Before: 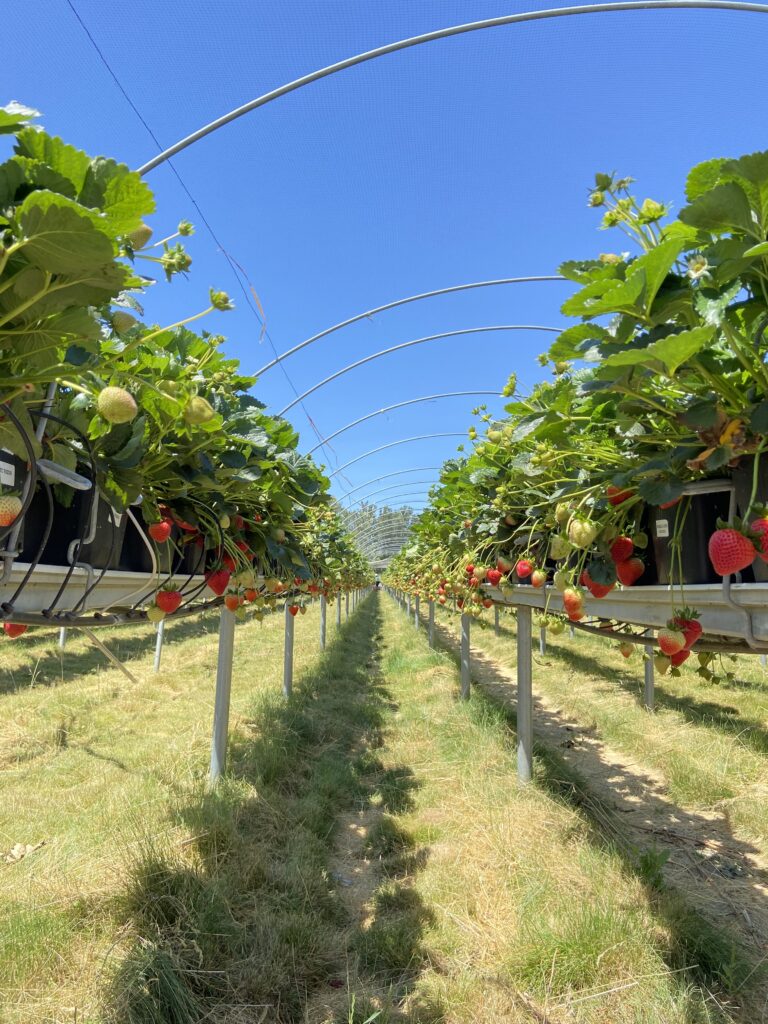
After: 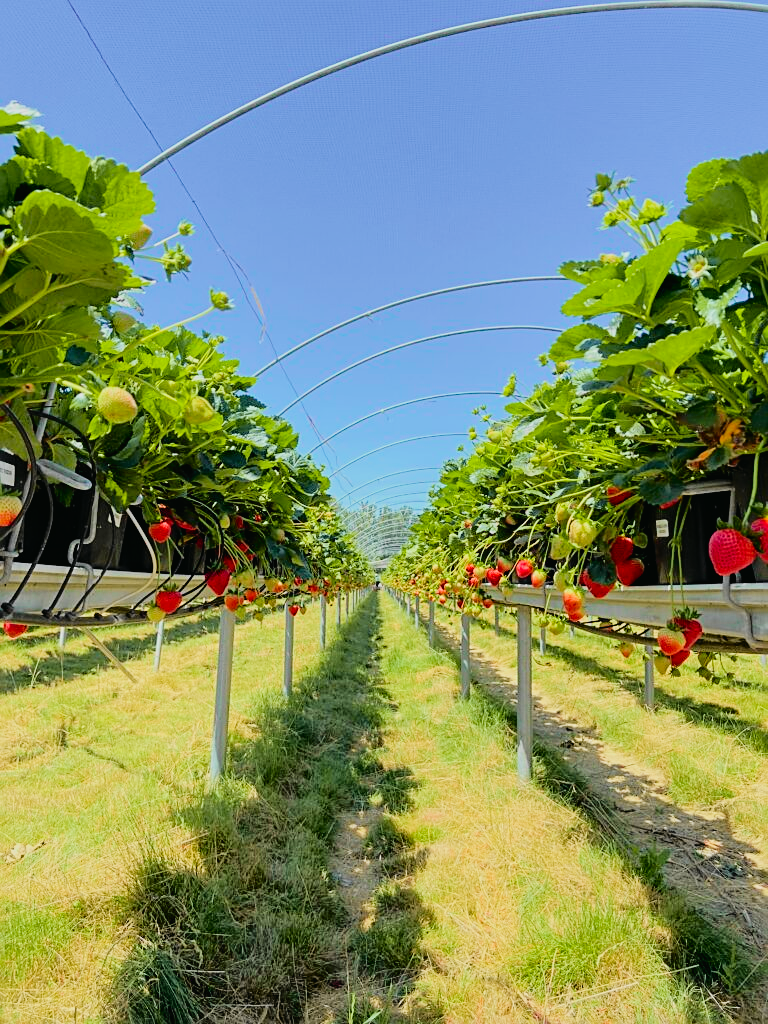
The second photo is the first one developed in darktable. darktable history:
filmic rgb: black relative exposure -7.32 EV, white relative exposure 5.09 EV, hardness 3.2
tone curve: curves: ch0 [(0, 0.013) (0.137, 0.121) (0.326, 0.386) (0.489, 0.573) (0.663, 0.749) (0.854, 0.897) (1, 0.974)]; ch1 [(0, 0) (0.366, 0.367) (0.475, 0.453) (0.494, 0.493) (0.504, 0.497) (0.544, 0.579) (0.562, 0.619) (0.622, 0.694) (1, 1)]; ch2 [(0, 0) (0.333, 0.346) (0.375, 0.375) (0.424, 0.43) (0.476, 0.492) (0.502, 0.503) (0.533, 0.541) (0.572, 0.615) (0.605, 0.656) (0.641, 0.709) (1, 1)], color space Lab, independent channels, preserve colors none
sharpen: on, module defaults
